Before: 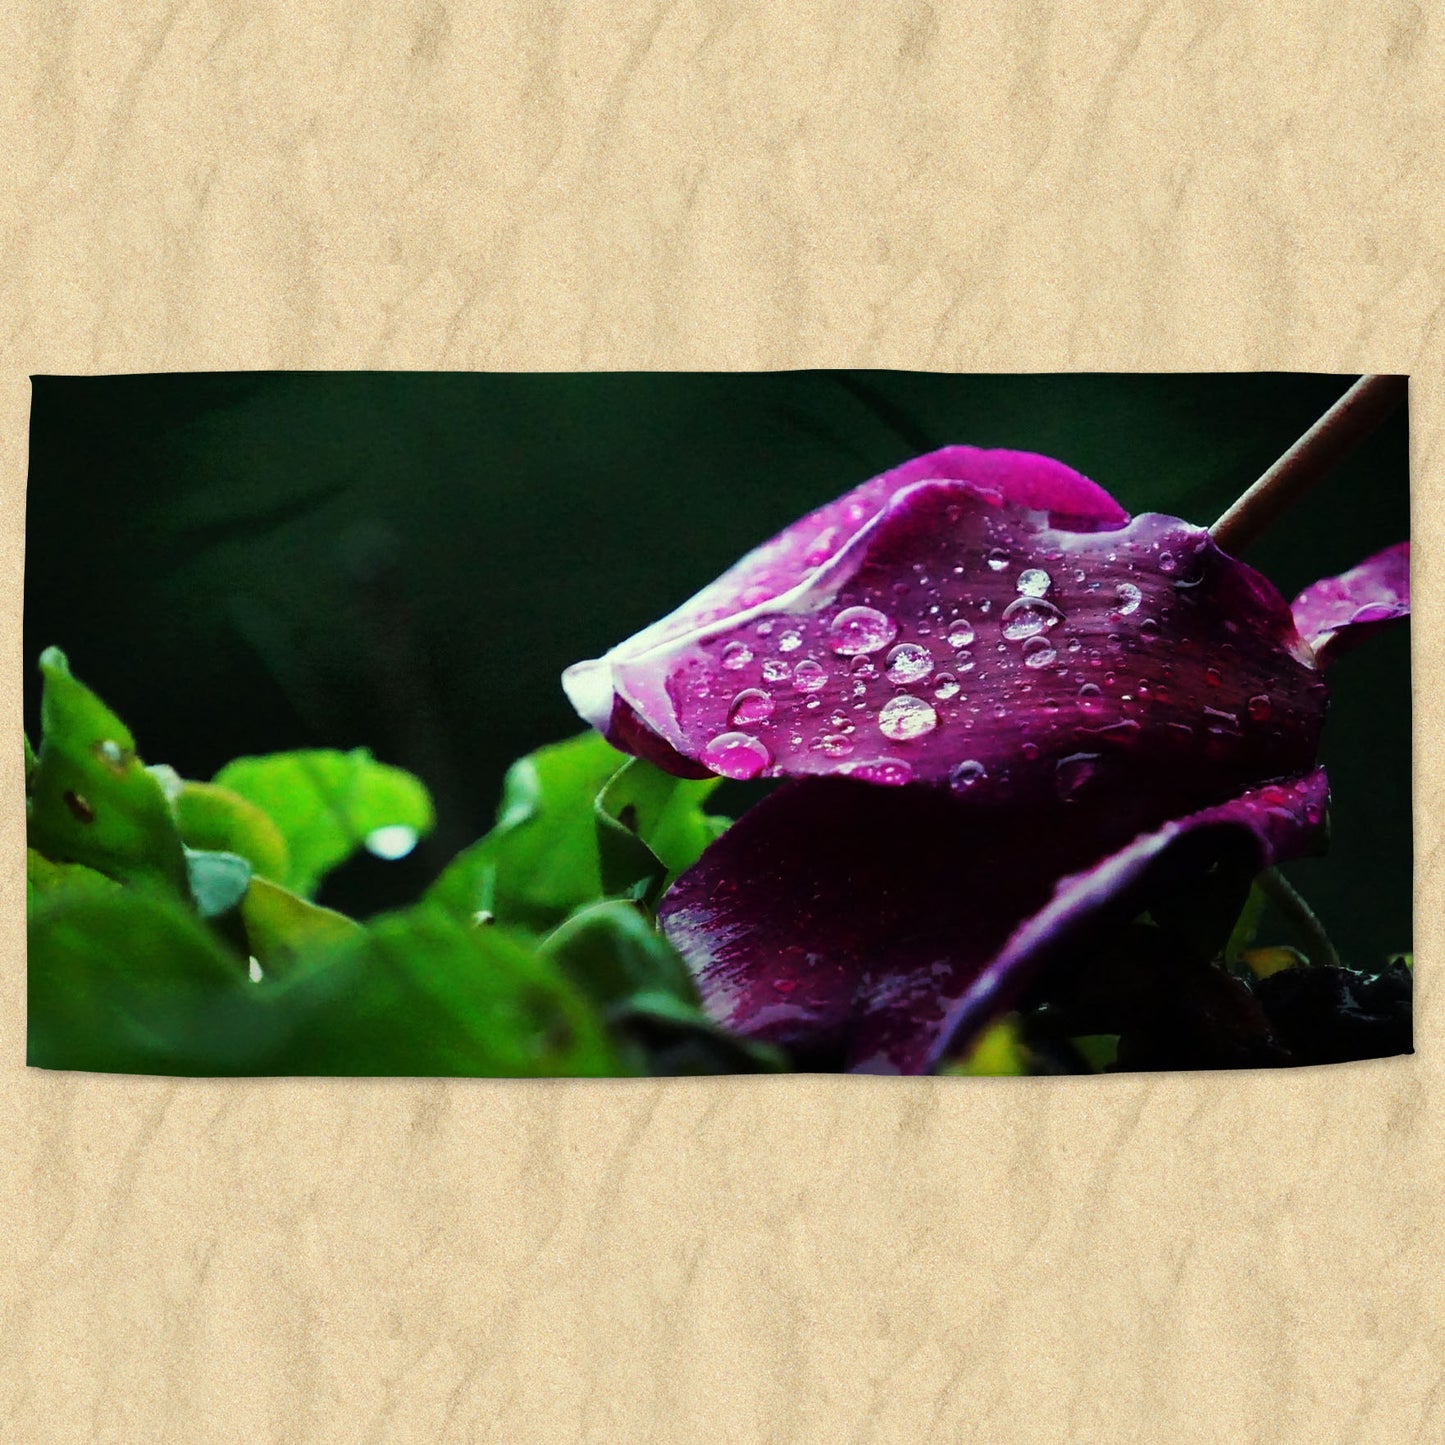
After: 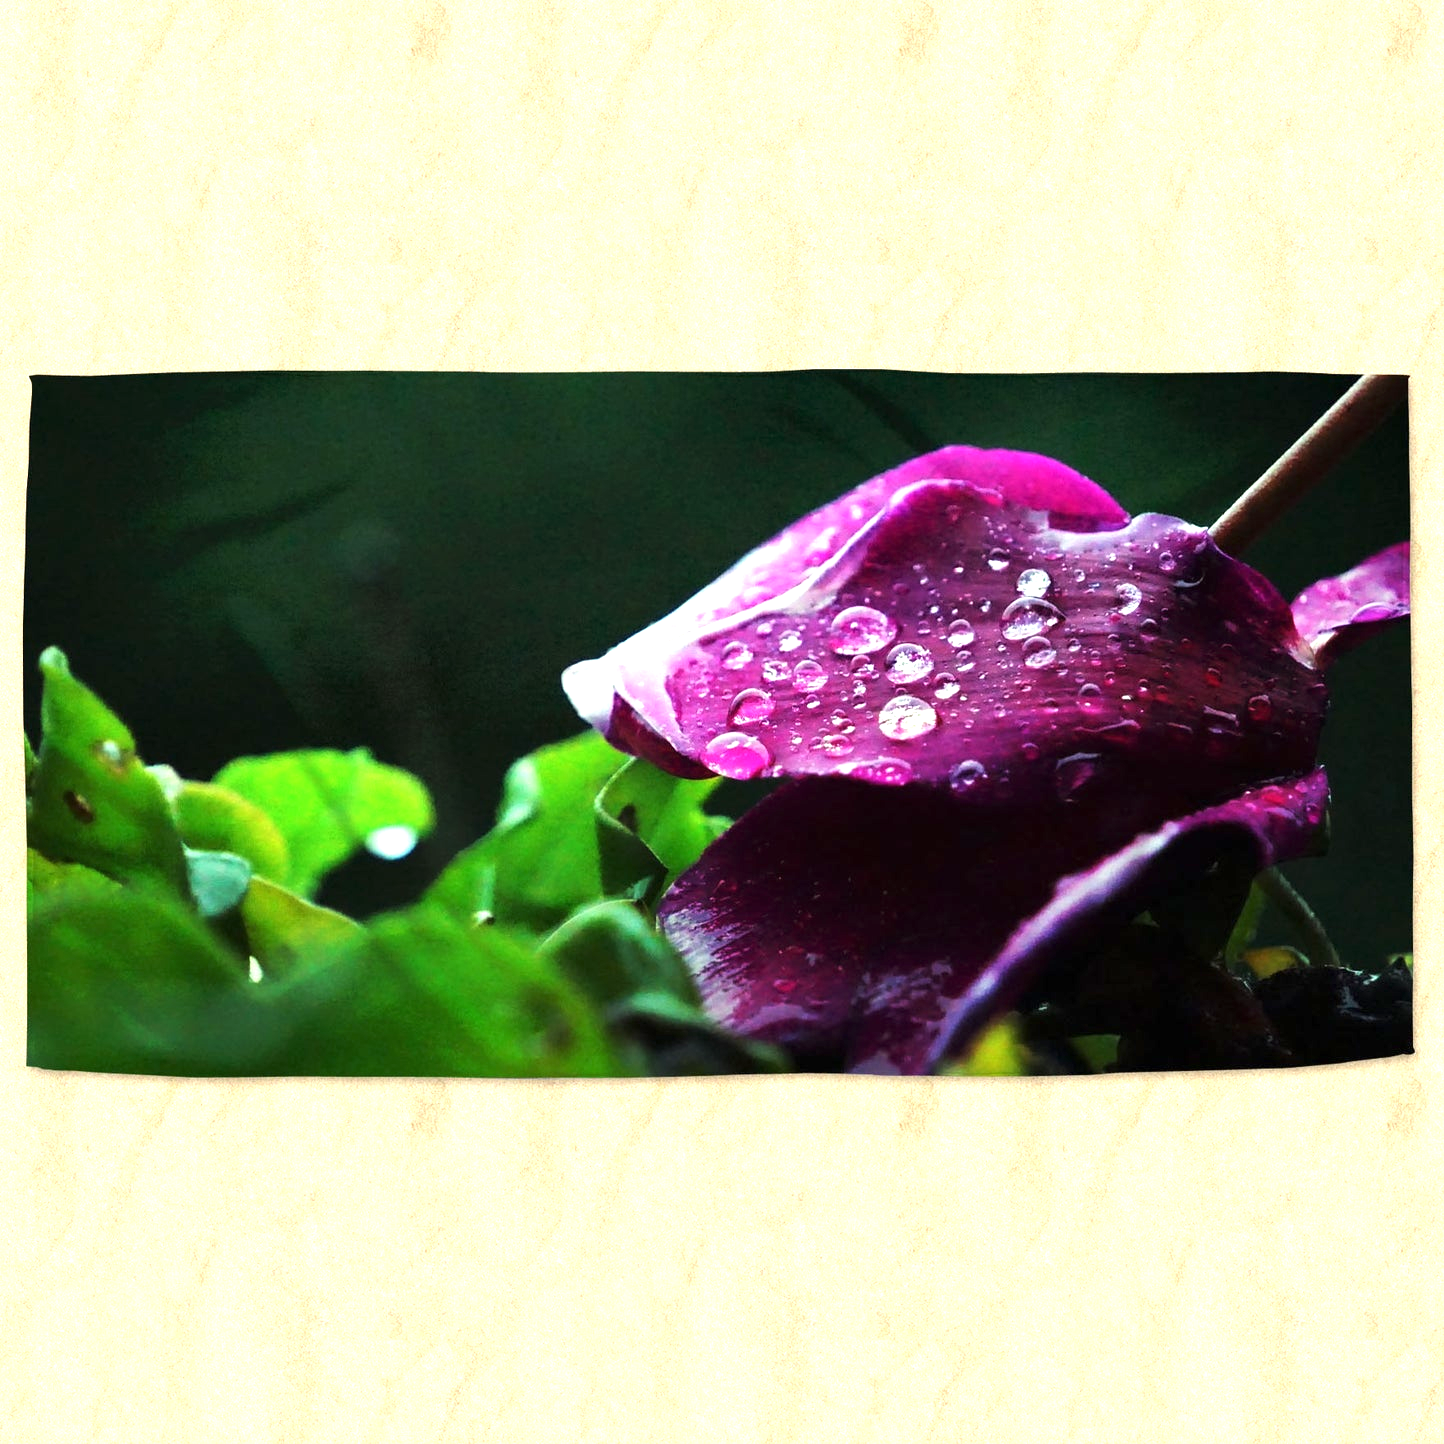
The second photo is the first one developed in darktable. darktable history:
exposure: black level correction 0, exposure 0.894 EV, compensate highlight preservation false
color calibration: illuminant same as pipeline (D50), adaptation none (bypass), x 0.333, y 0.334, temperature 5011.73 K
crop: left 0.065%
